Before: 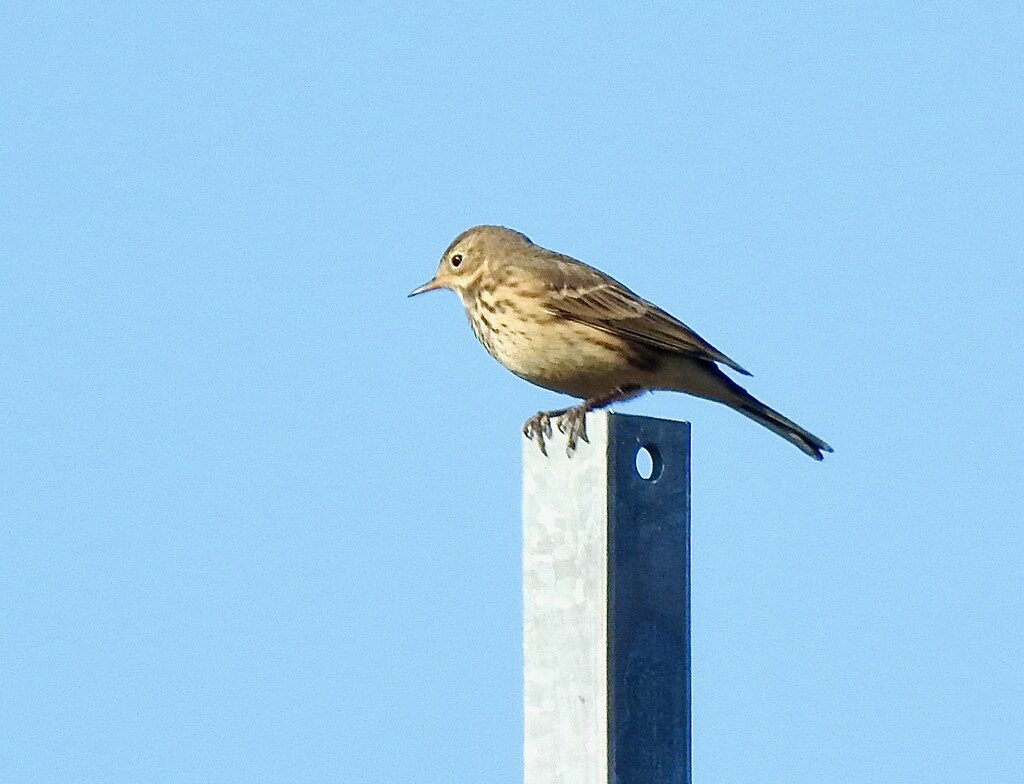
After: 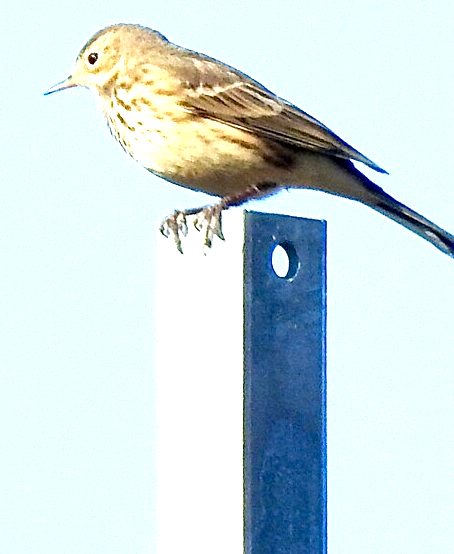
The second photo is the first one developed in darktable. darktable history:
crop: left 35.551%, top 25.838%, right 20.088%, bottom 3.402%
exposure: black level correction 0, exposure 1.275 EV, compensate highlight preservation false
